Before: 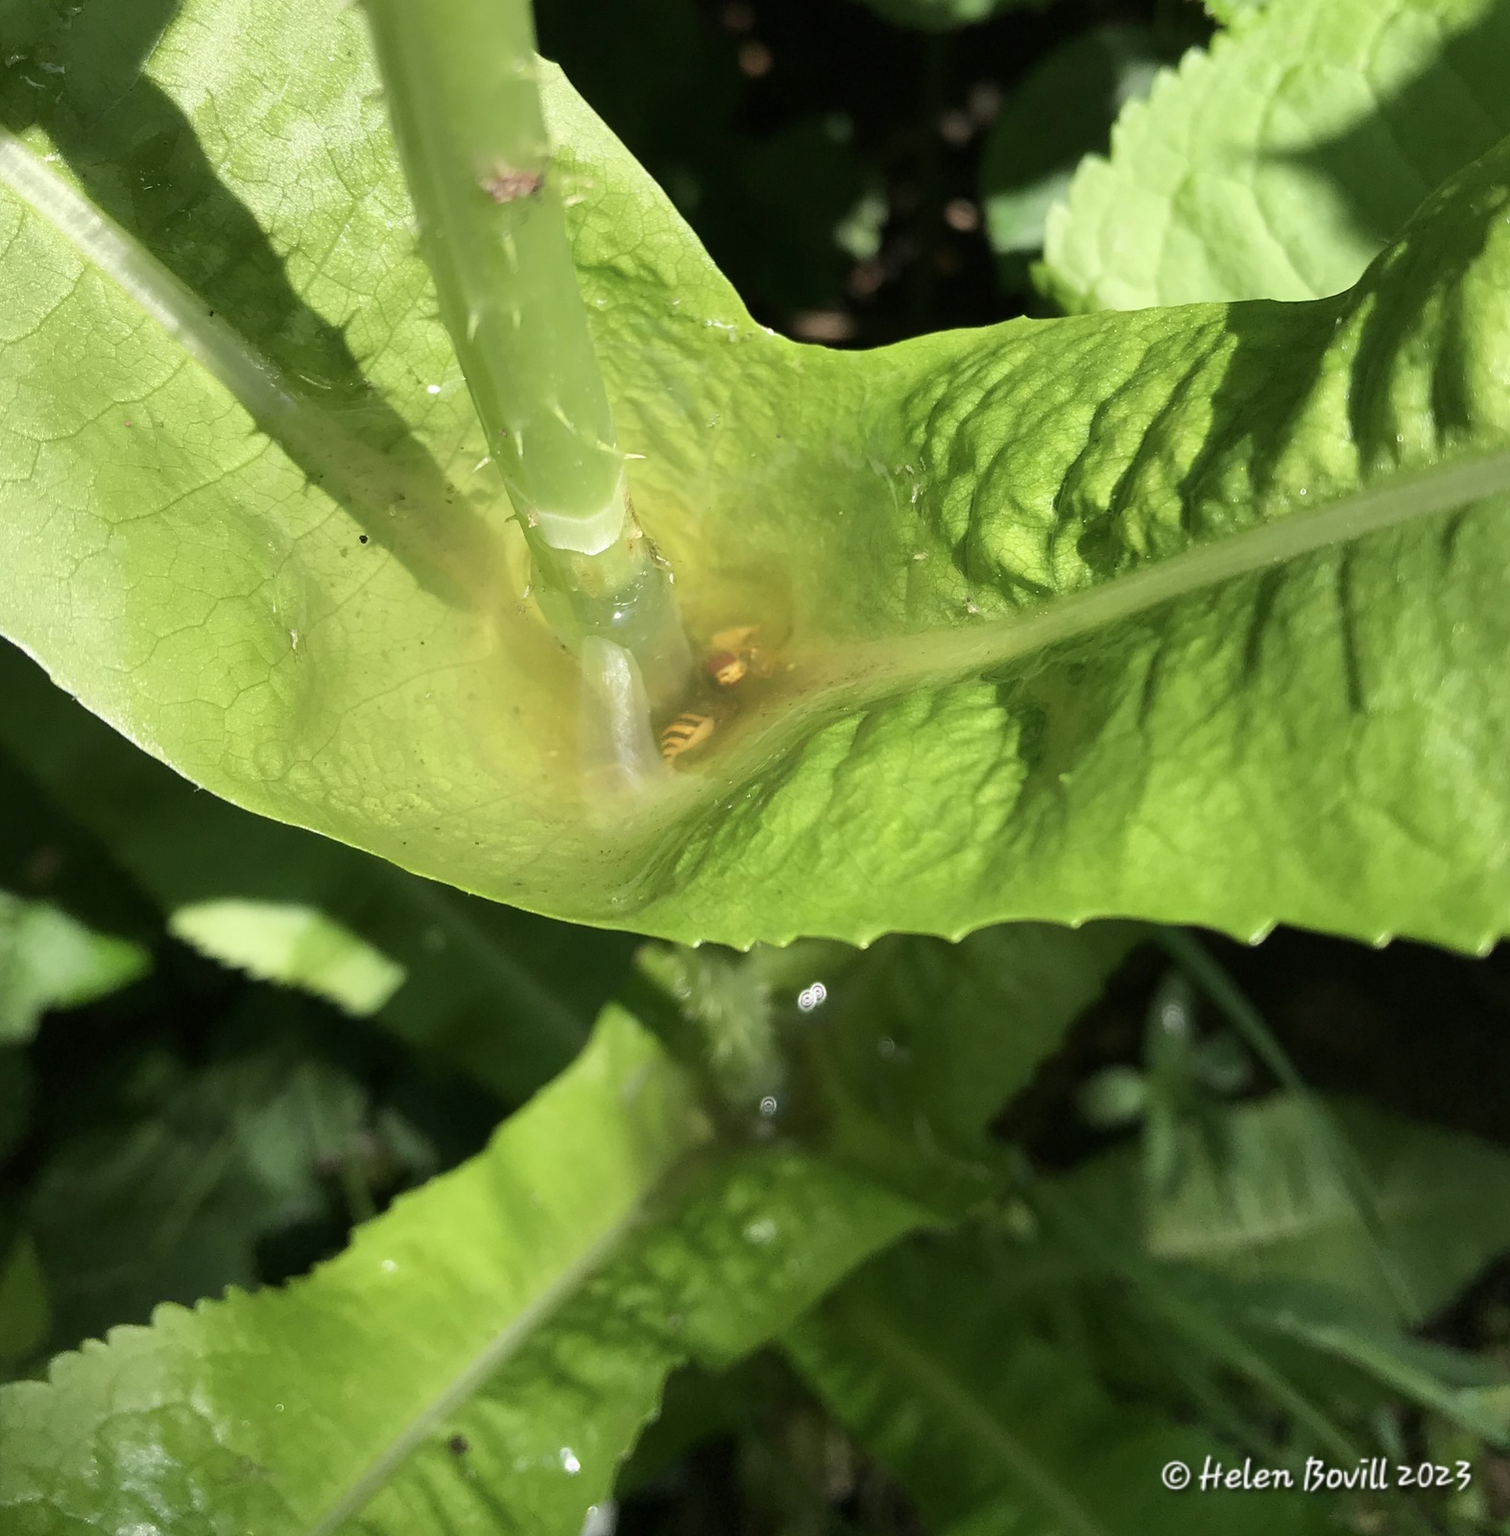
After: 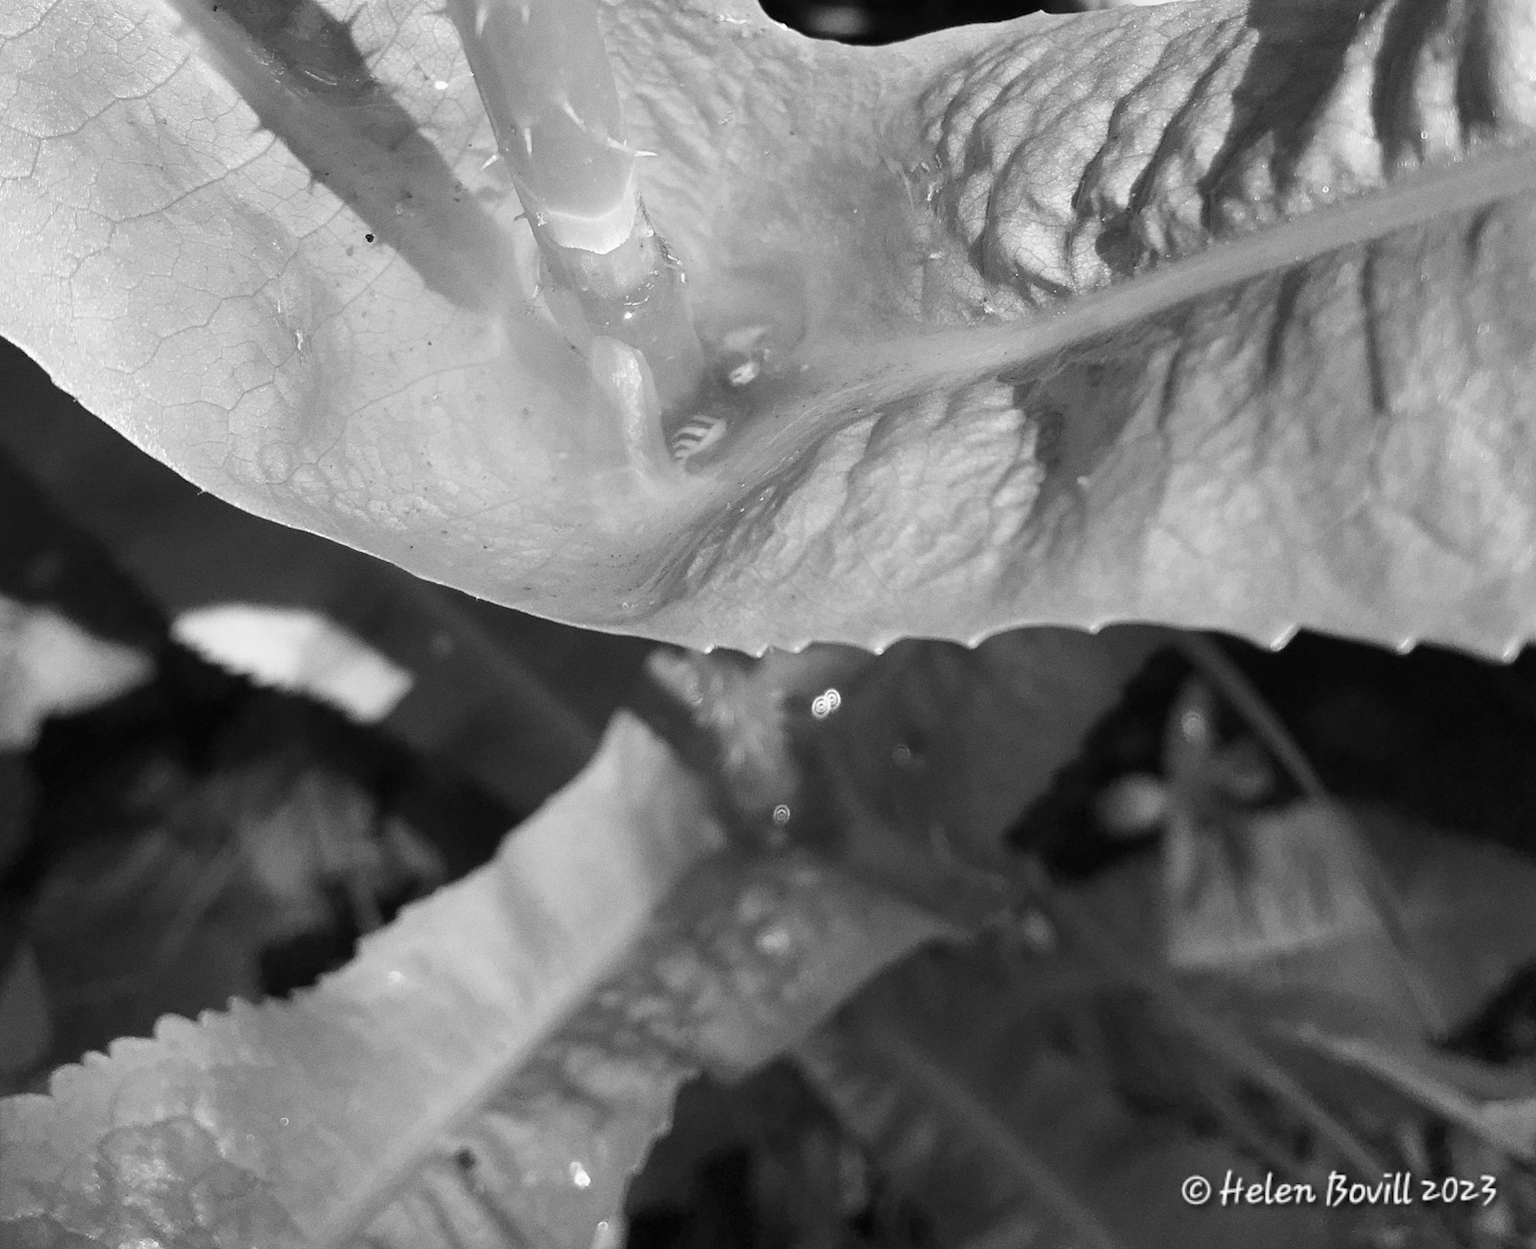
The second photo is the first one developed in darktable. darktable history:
monochrome: on, module defaults
grain: coarseness 0.09 ISO, strength 16.61%
crop and rotate: top 19.998%
